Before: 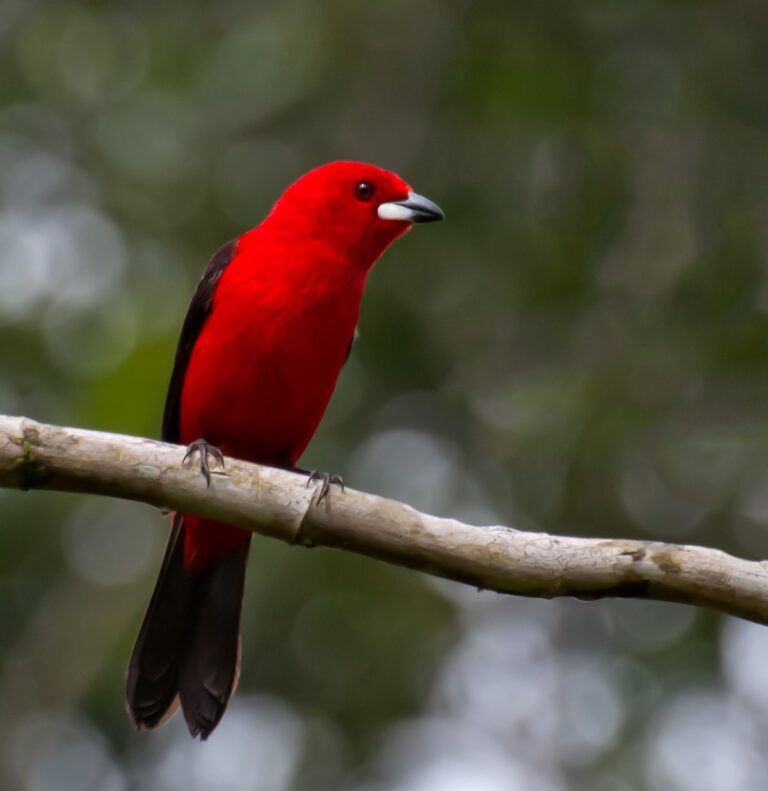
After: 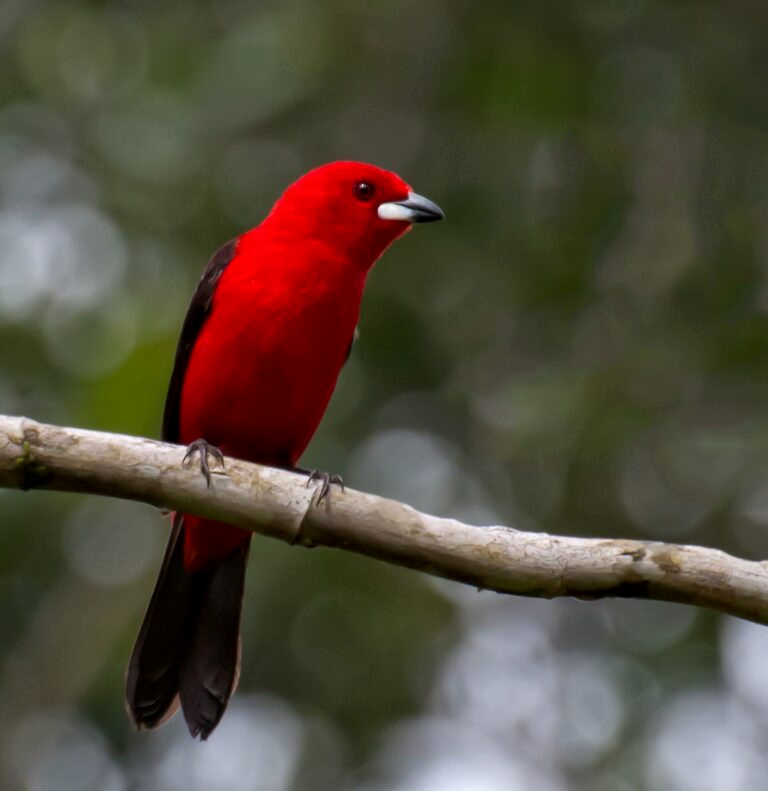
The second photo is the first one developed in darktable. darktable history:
local contrast: highlights 100%, shadows 100%, detail 120%, midtone range 0.2
shadows and highlights: shadows -24.28, highlights 49.77, soften with gaussian
